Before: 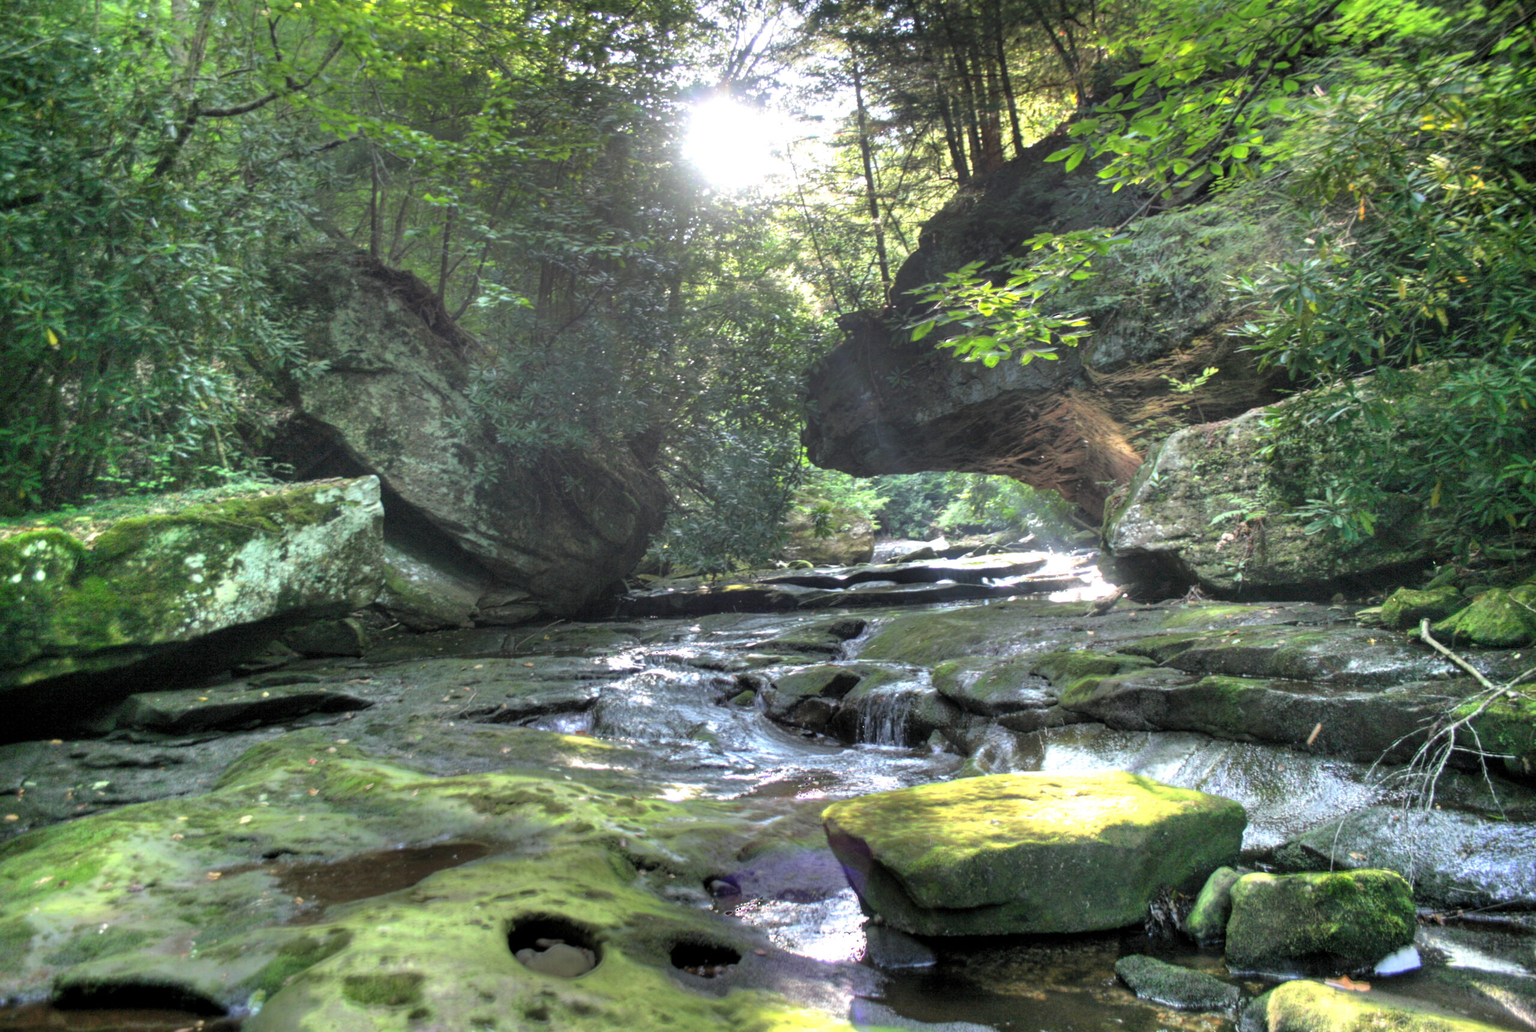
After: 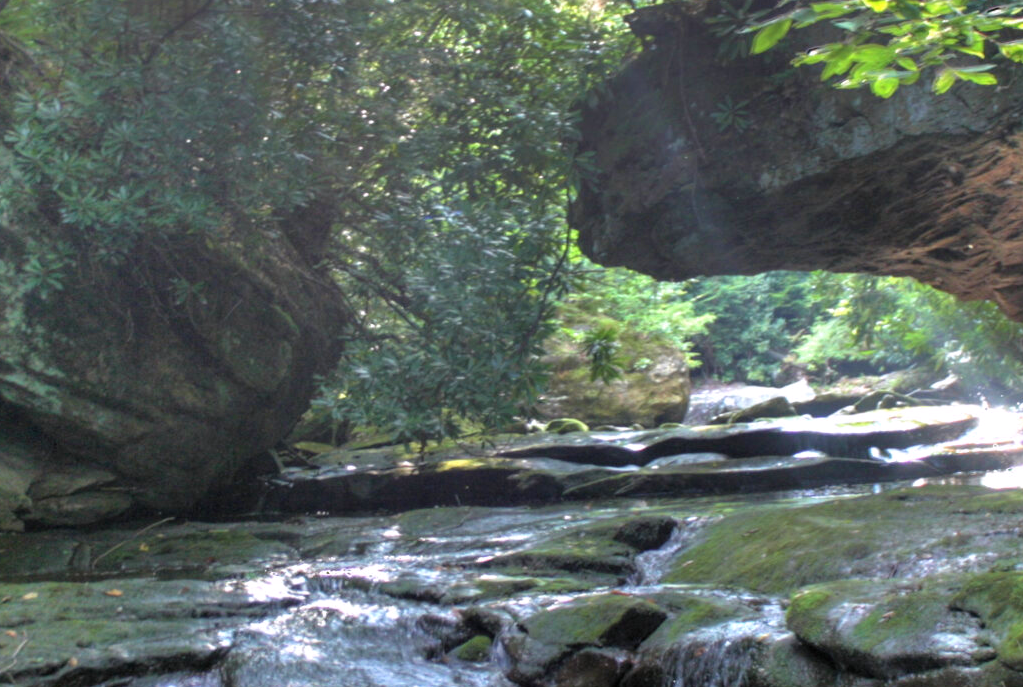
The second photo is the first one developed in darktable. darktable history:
crop: left 30%, top 30%, right 30%, bottom 30%
white balance: red 1.009, blue 1.027
velvia: on, module defaults
